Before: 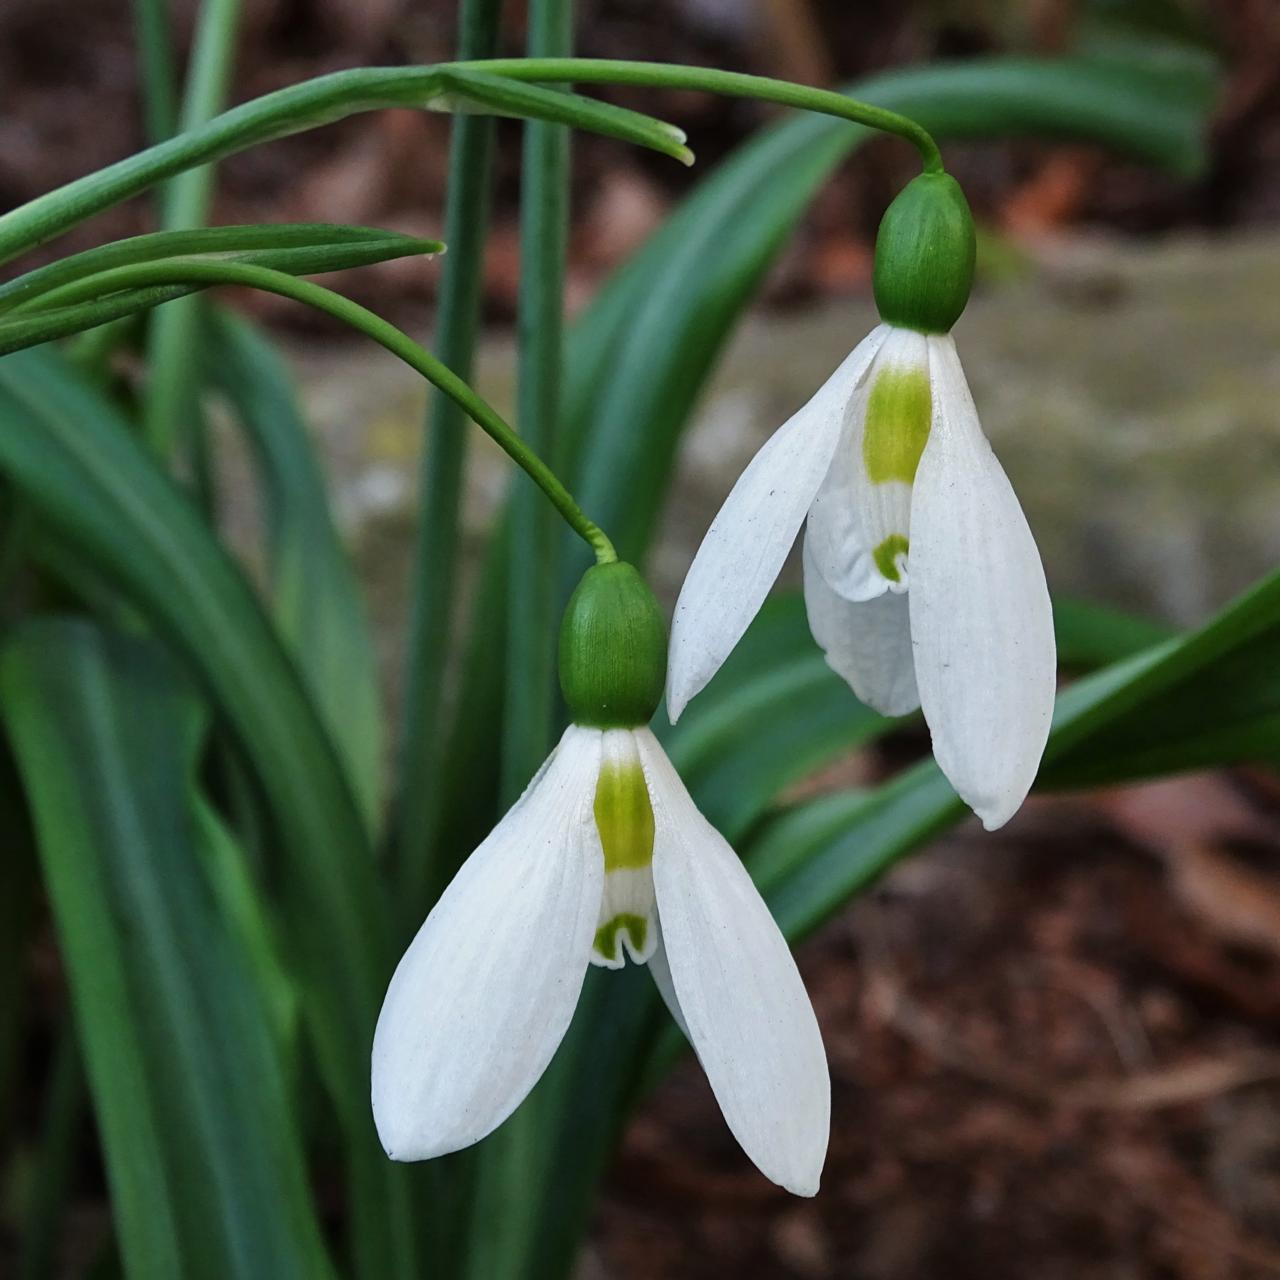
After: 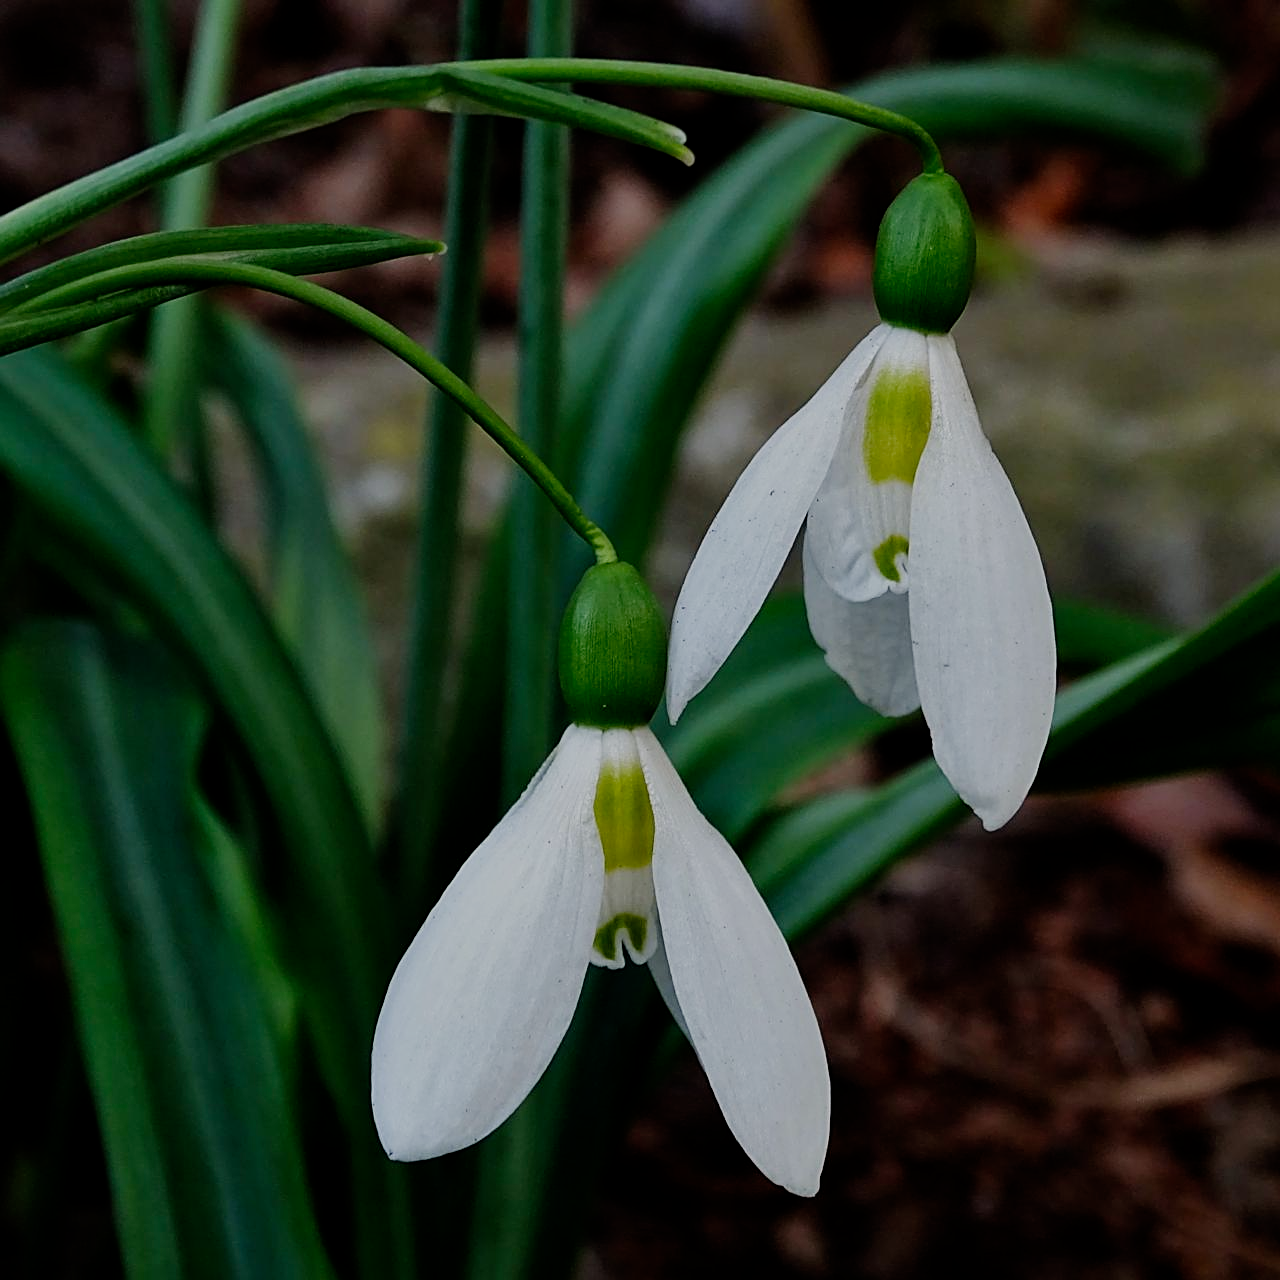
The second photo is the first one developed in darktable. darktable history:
filmic rgb: middle gray luminance 29%, black relative exposure -10.3 EV, white relative exposure 5.5 EV, threshold 6 EV, target black luminance 0%, hardness 3.95, latitude 2.04%, contrast 1.132, highlights saturation mix 5%, shadows ↔ highlights balance 15.11%, add noise in highlights 0, preserve chrominance no, color science v3 (2019), use custom middle-gray values true, iterations of high-quality reconstruction 0, contrast in highlights soft, enable highlight reconstruction true
sharpen: on, module defaults
